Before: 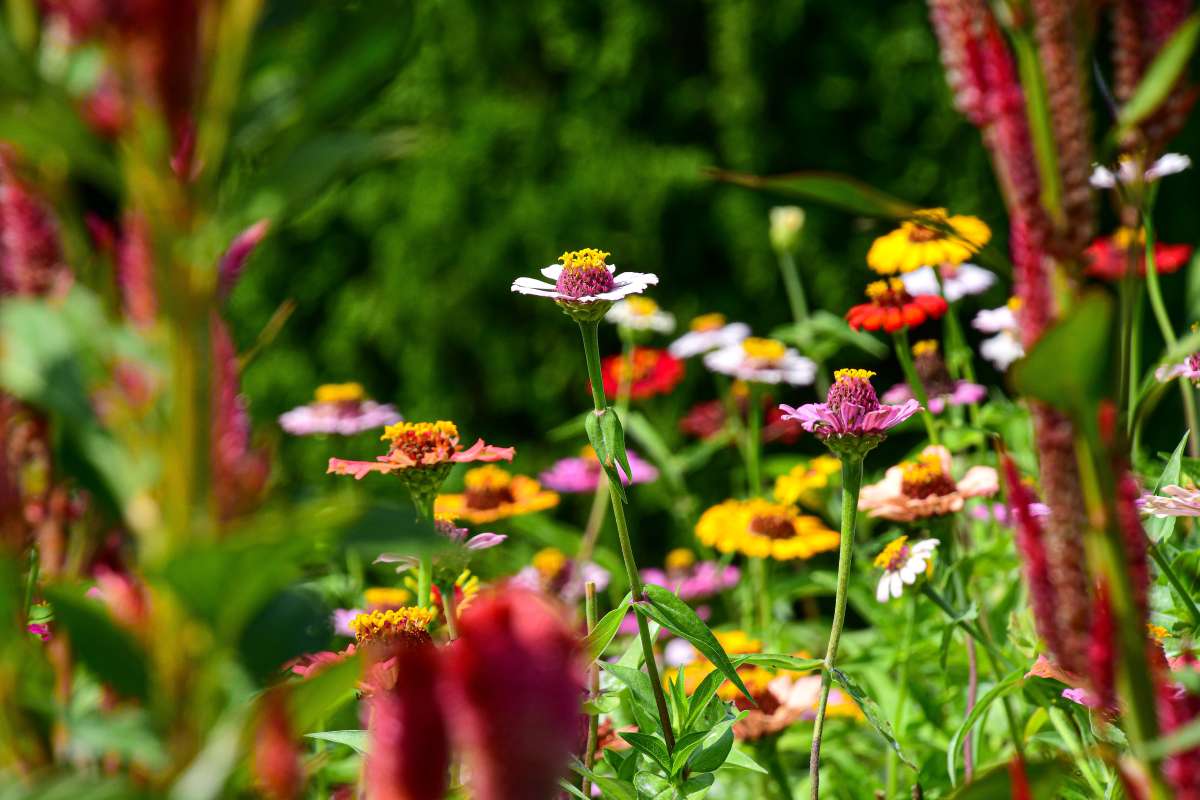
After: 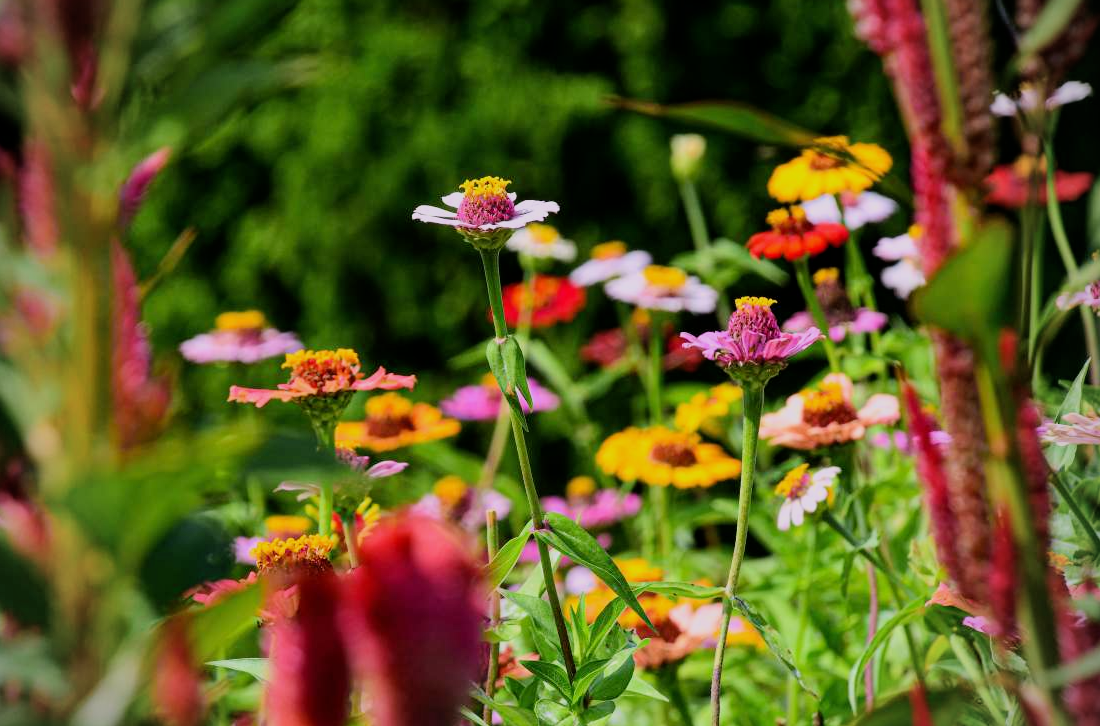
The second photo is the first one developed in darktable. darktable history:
exposure: exposure 0.131 EV, compensate highlight preservation false
crop and rotate: left 8.262%, top 9.226%
white balance: red 1.05, blue 1.072
vignetting: unbound false
filmic rgb: black relative exposure -7.65 EV, white relative exposure 4.56 EV, hardness 3.61, color science v6 (2022)
